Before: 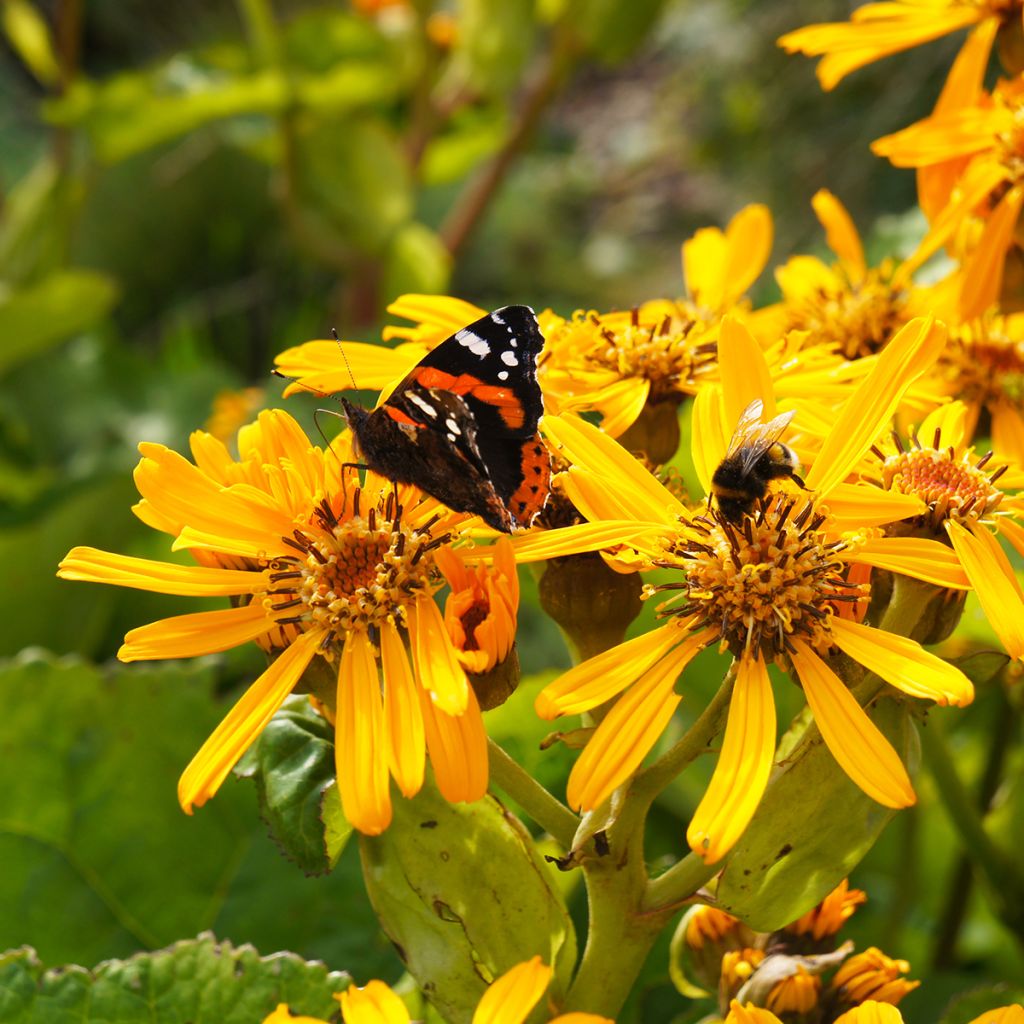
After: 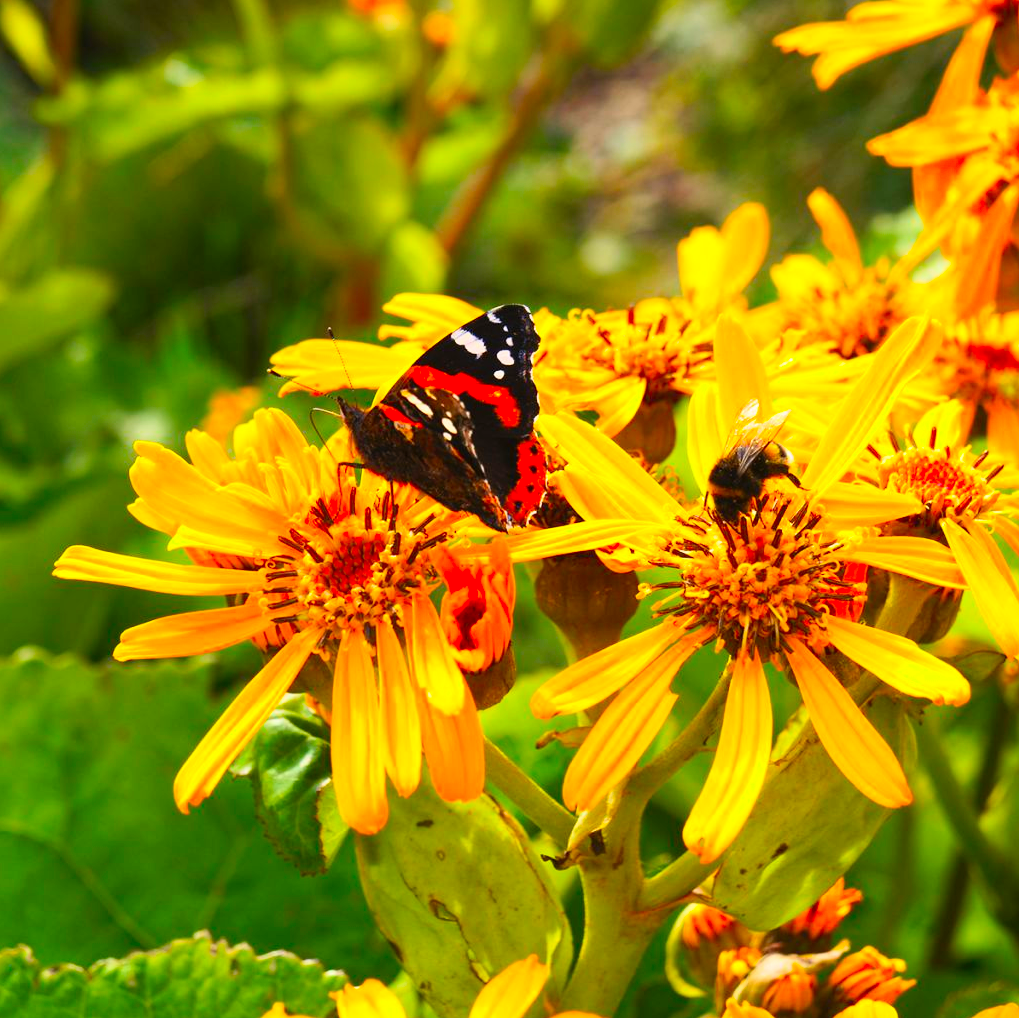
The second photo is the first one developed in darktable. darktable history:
contrast brightness saturation: contrast 0.2, brightness 0.195, saturation 0.814
crop and rotate: left 0.458%, top 0.122%, bottom 0.401%
